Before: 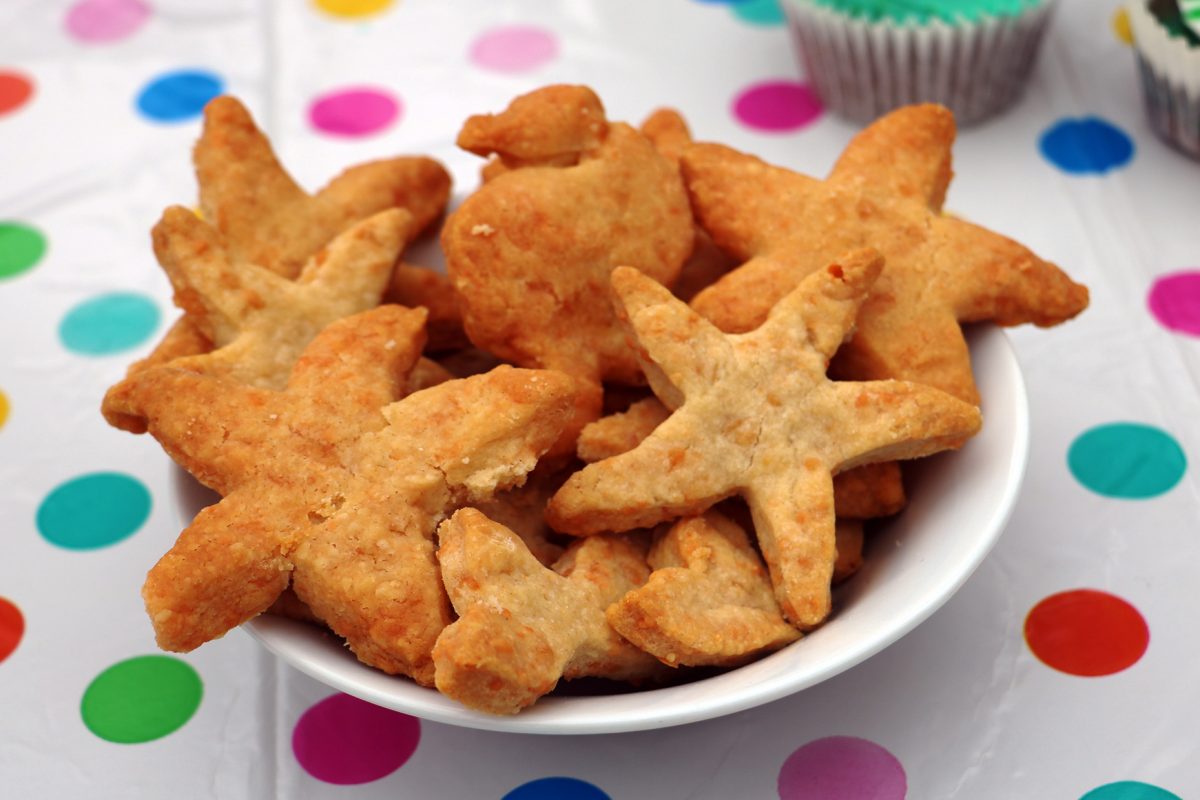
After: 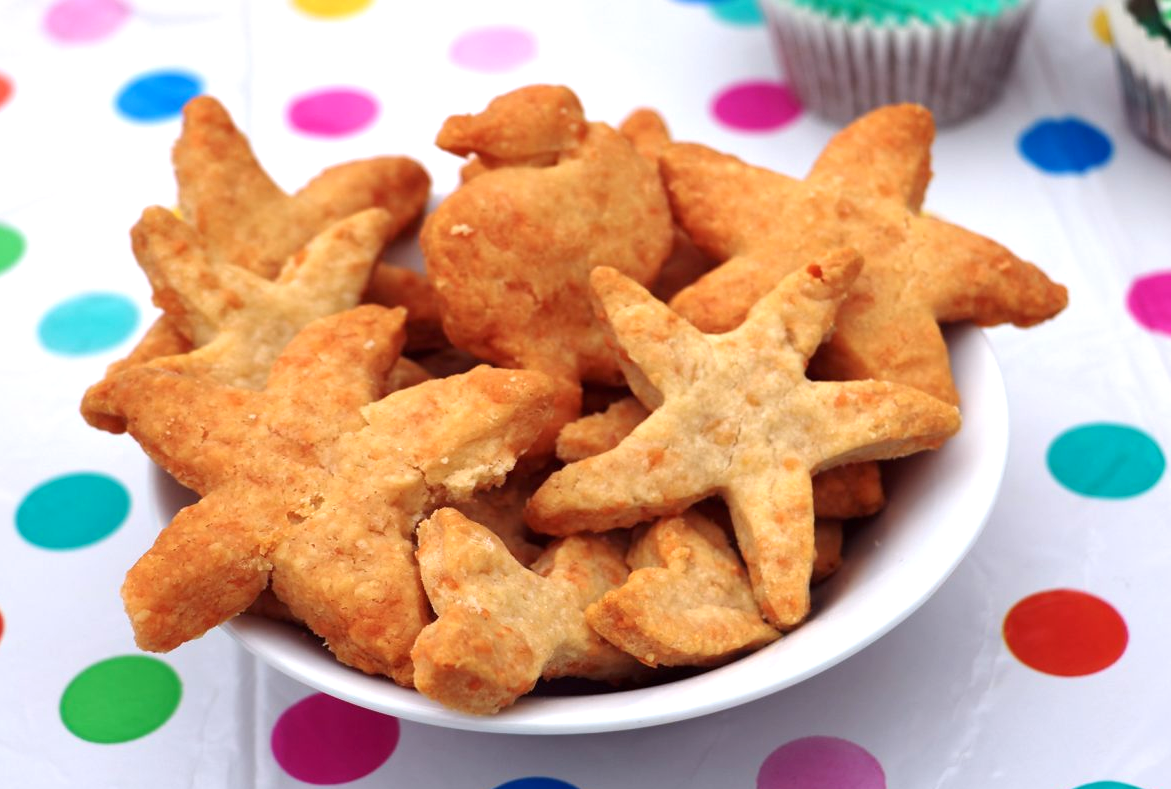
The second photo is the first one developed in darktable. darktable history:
crop and rotate: left 1.774%, right 0.633%, bottom 1.28%
exposure: black level correction 0, exposure 0.4 EV, compensate exposure bias true, compensate highlight preservation false
color calibration: illuminant as shot in camera, x 0.358, y 0.373, temperature 4628.91 K
